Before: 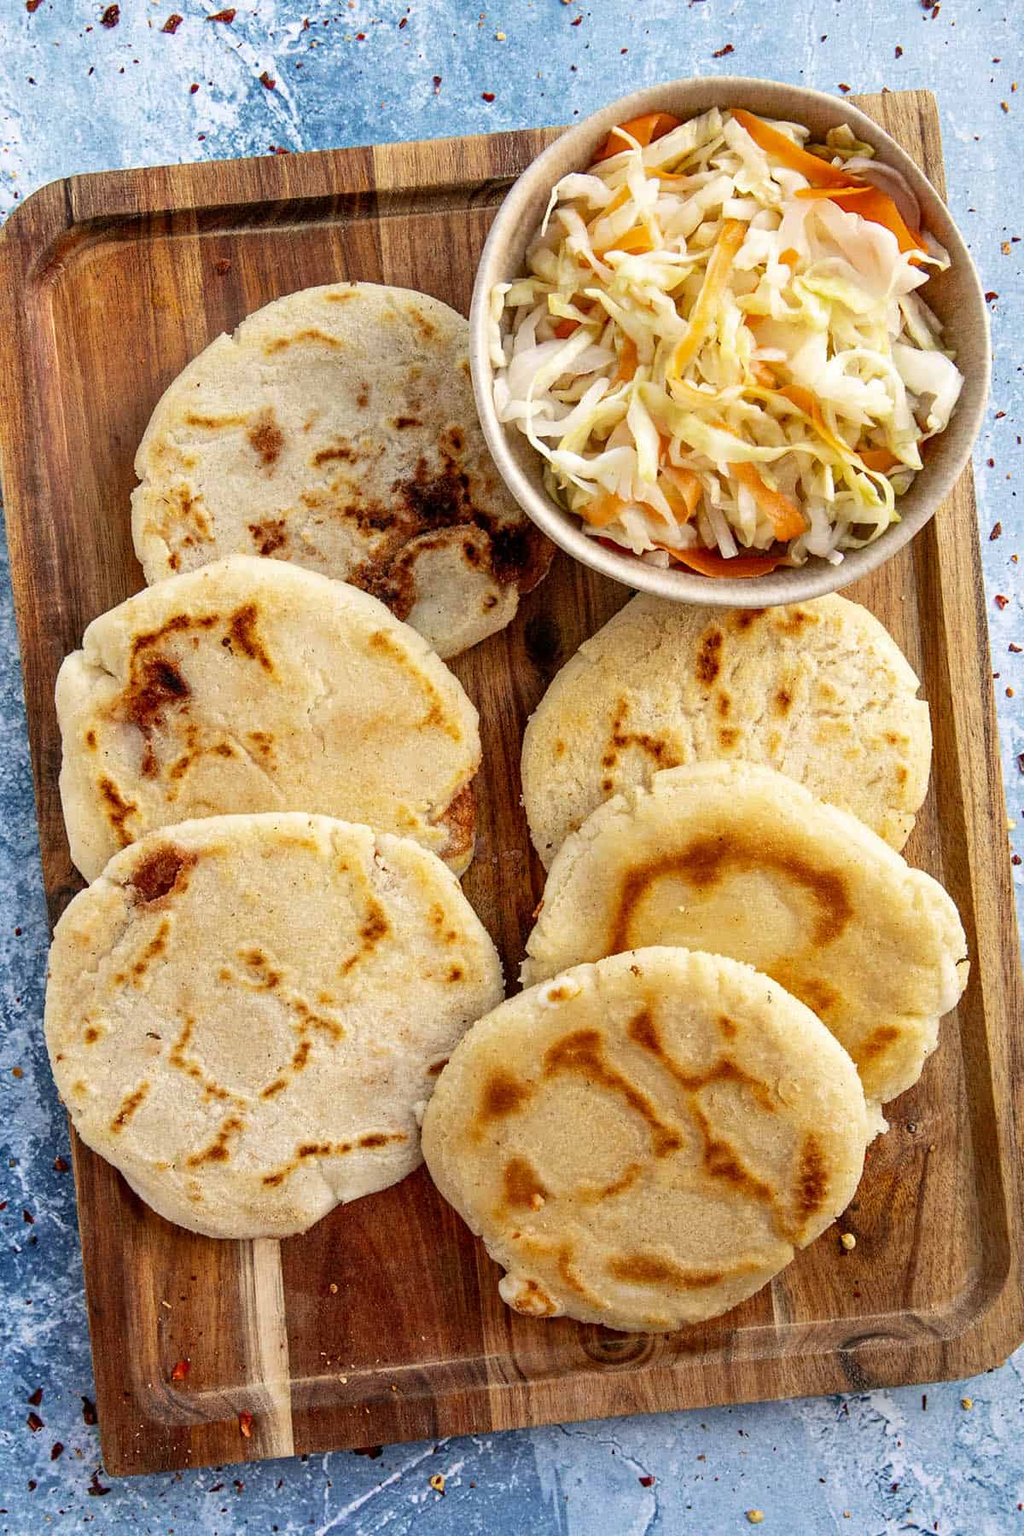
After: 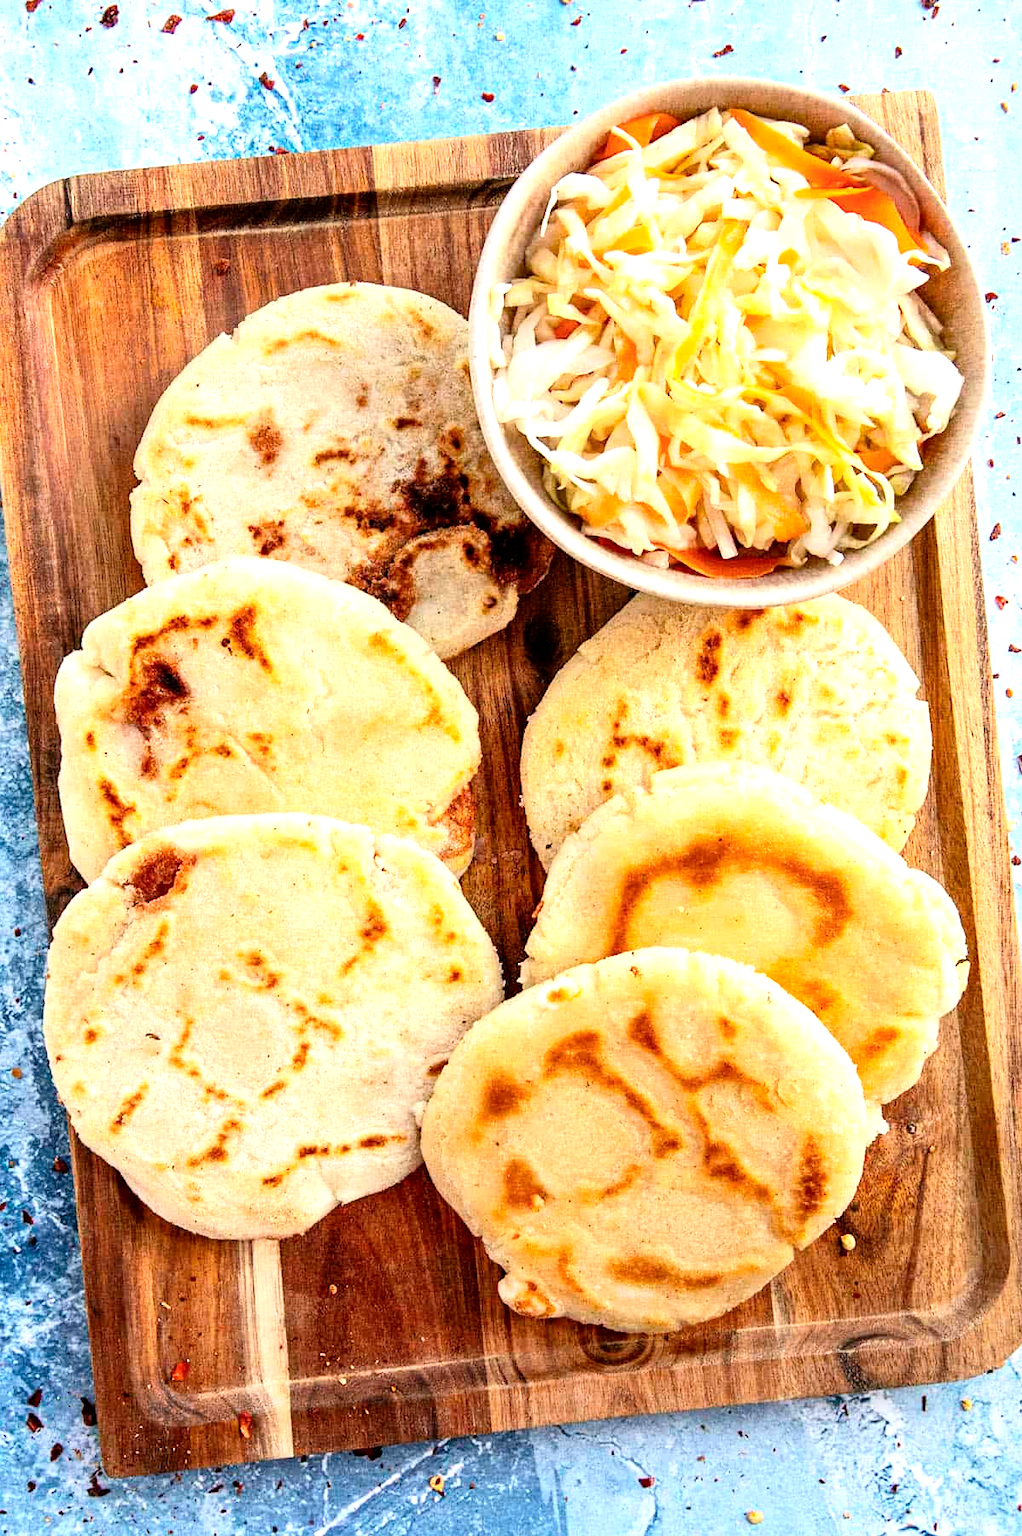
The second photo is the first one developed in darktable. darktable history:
crop and rotate: left 0.165%, bottom 0.003%
tone equalizer: -8 EV -0.779 EV, -7 EV -0.717 EV, -6 EV -0.587 EV, -5 EV -0.409 EV, -3 EV 0.403 EV, -2 EV 0.6 EV, -1 EV 0.692 EV, +0 EV 0.773 EV
contrast brightness saturation: contrast 0.153, brightness 0.053
